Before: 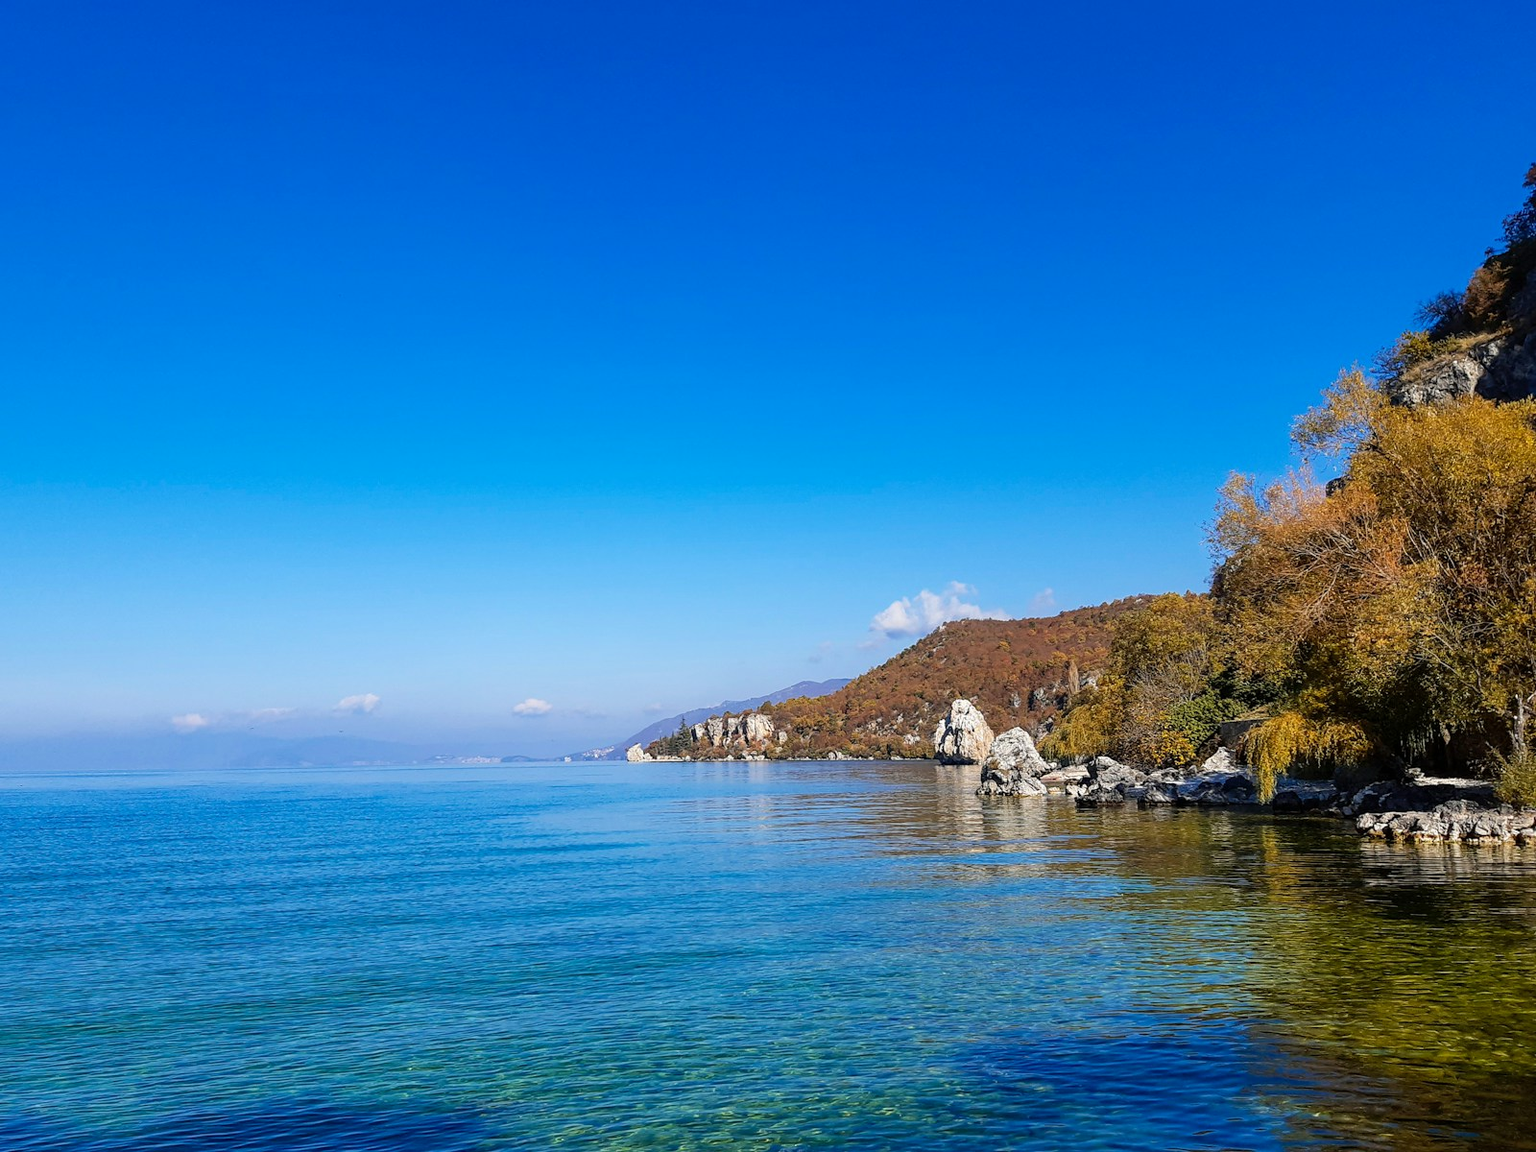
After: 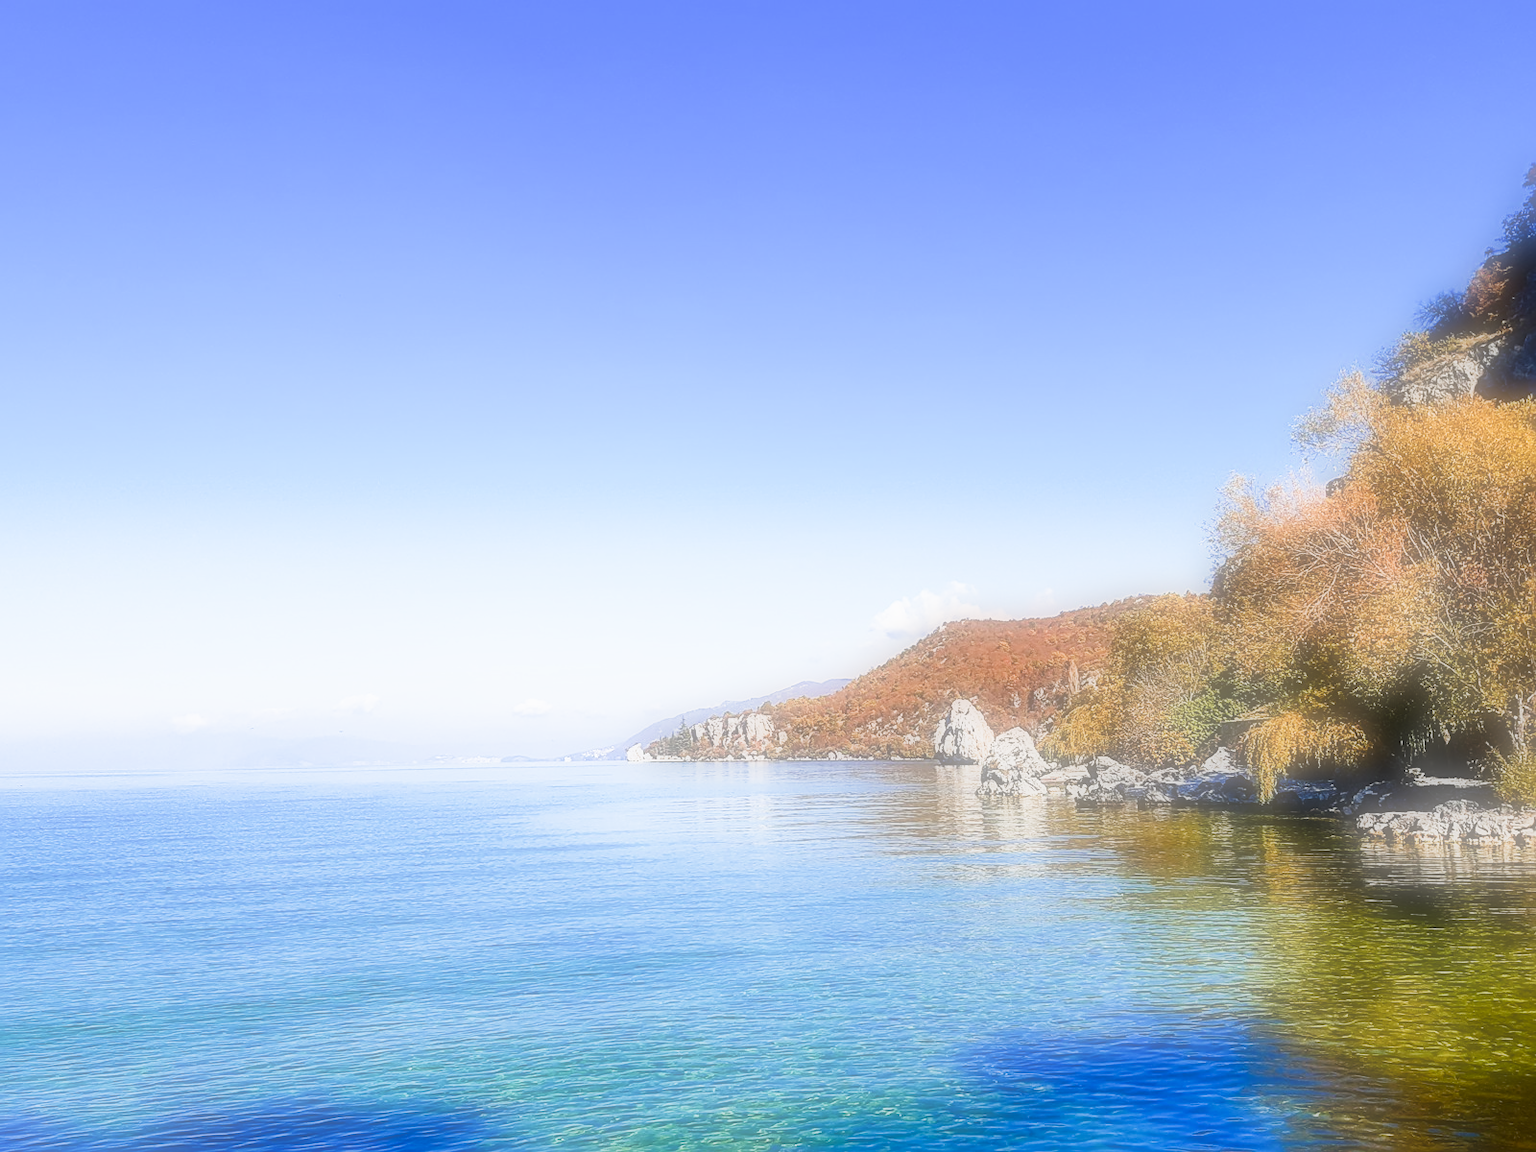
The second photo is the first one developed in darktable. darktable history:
sigmoid: contrast 1.22, skew 0.65
soften: on, module defaults
color balance rgb: perceptual saturation grading › global saturation 20%, perceptual saturation grading › highlights -25%, perceptual saturation grading › shadows 25%
exposure: black level correction 0, exposure 1.35 EV, compensate exposure bias true, compensate highlight preservation false
sharpen: on, module defaults
